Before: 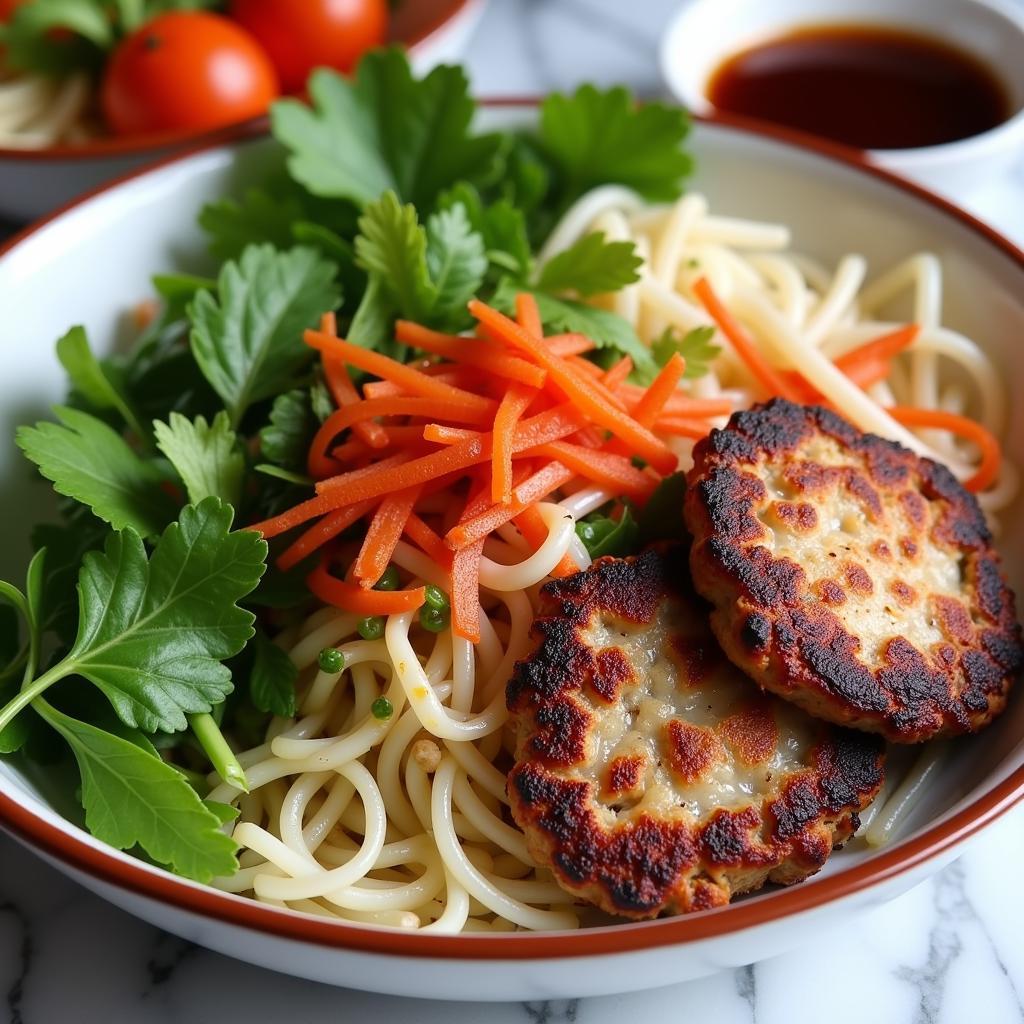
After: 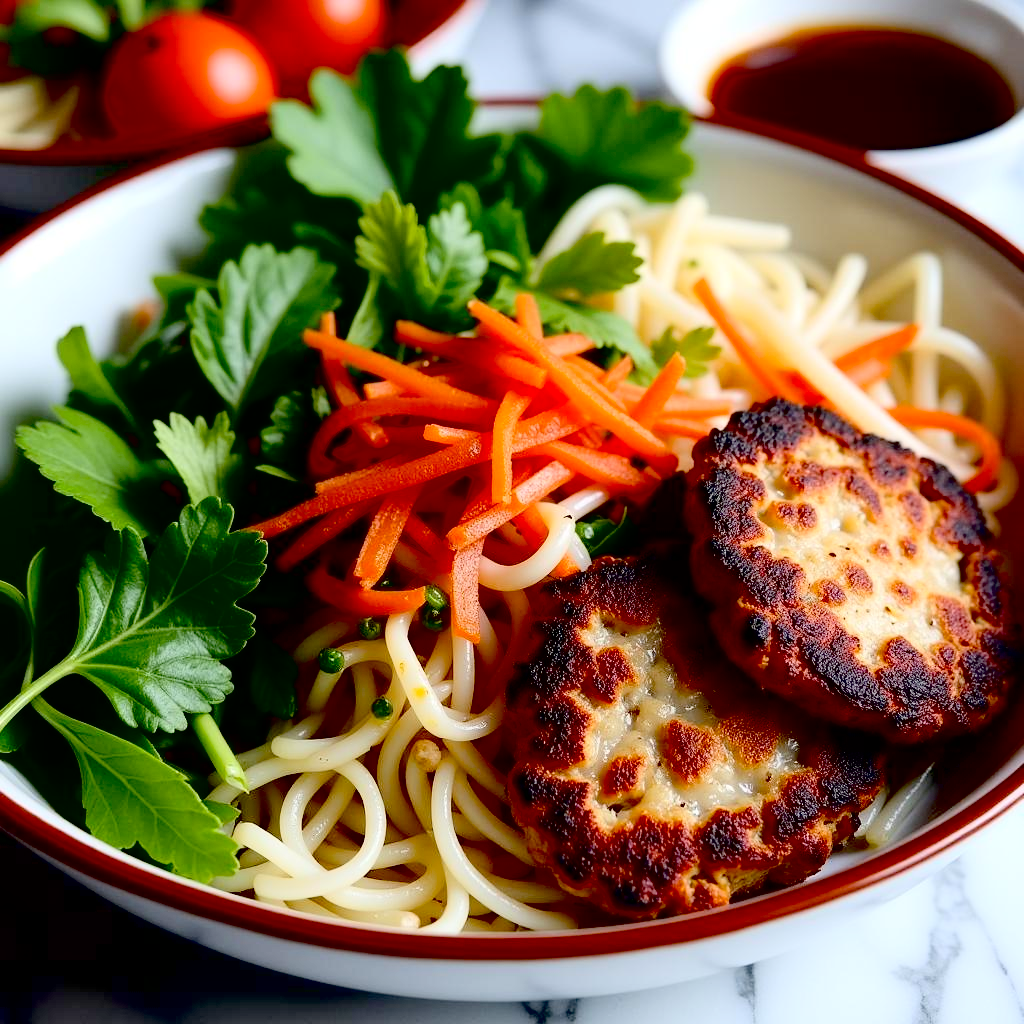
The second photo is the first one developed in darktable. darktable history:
exposure: black level correction 0.047, exposure 0.013 EV, compensate highlight preservation false
tone curve: curves: ch0 [(0, 0) (0.004, 0.001) (0.133, 0.112) (0.325, 0.362) (0.832, 0.893) (1, 1)], color space Lab, independent channels, preserve colors none
